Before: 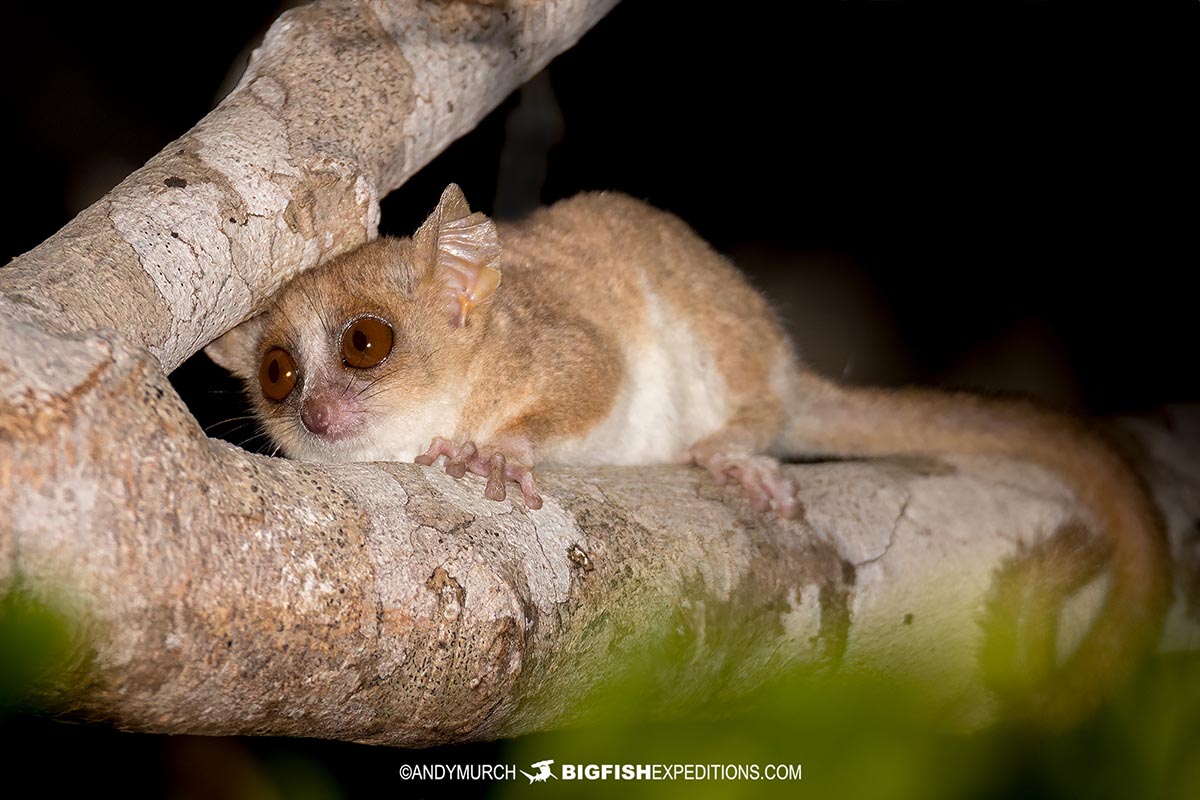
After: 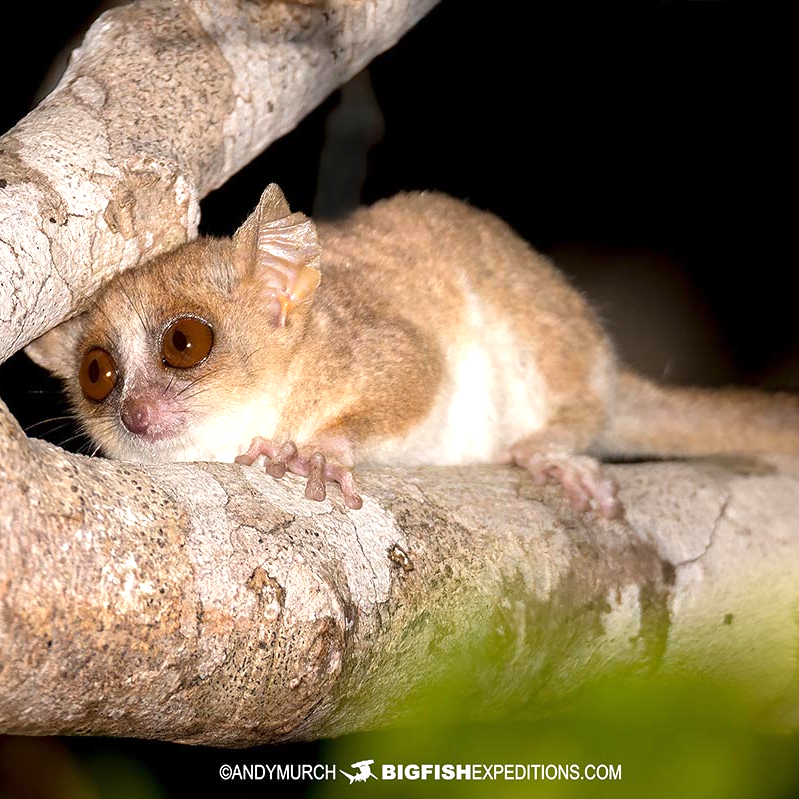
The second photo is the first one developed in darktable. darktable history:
crop and rotate: left 15.055%, right 18.278%
exposure: exposure 0.648 EV, compensate highlight preservation false
